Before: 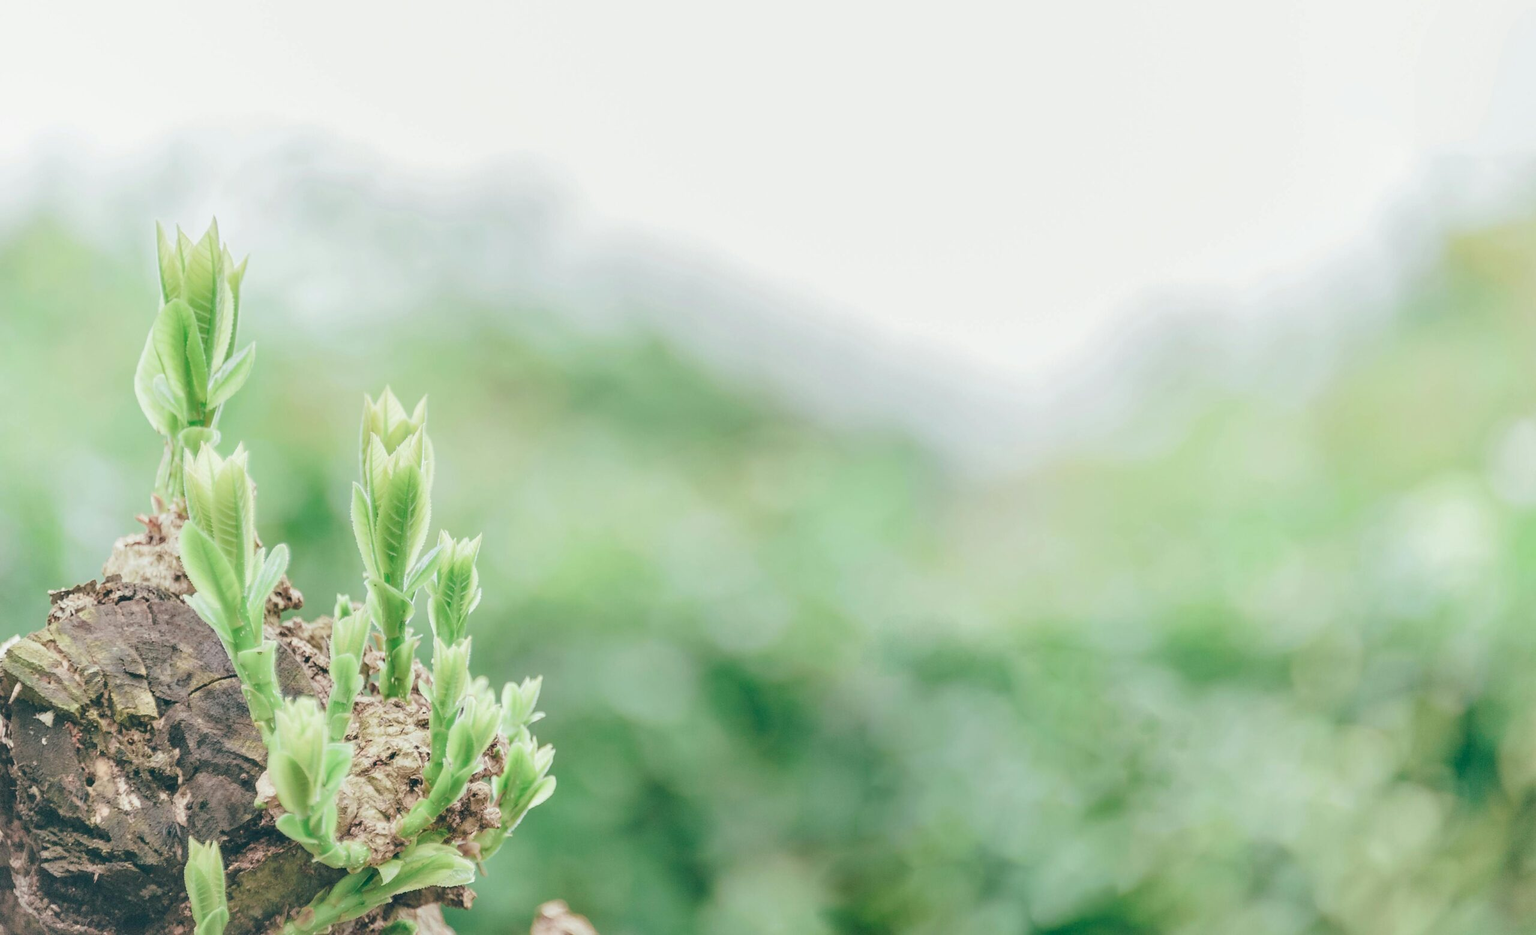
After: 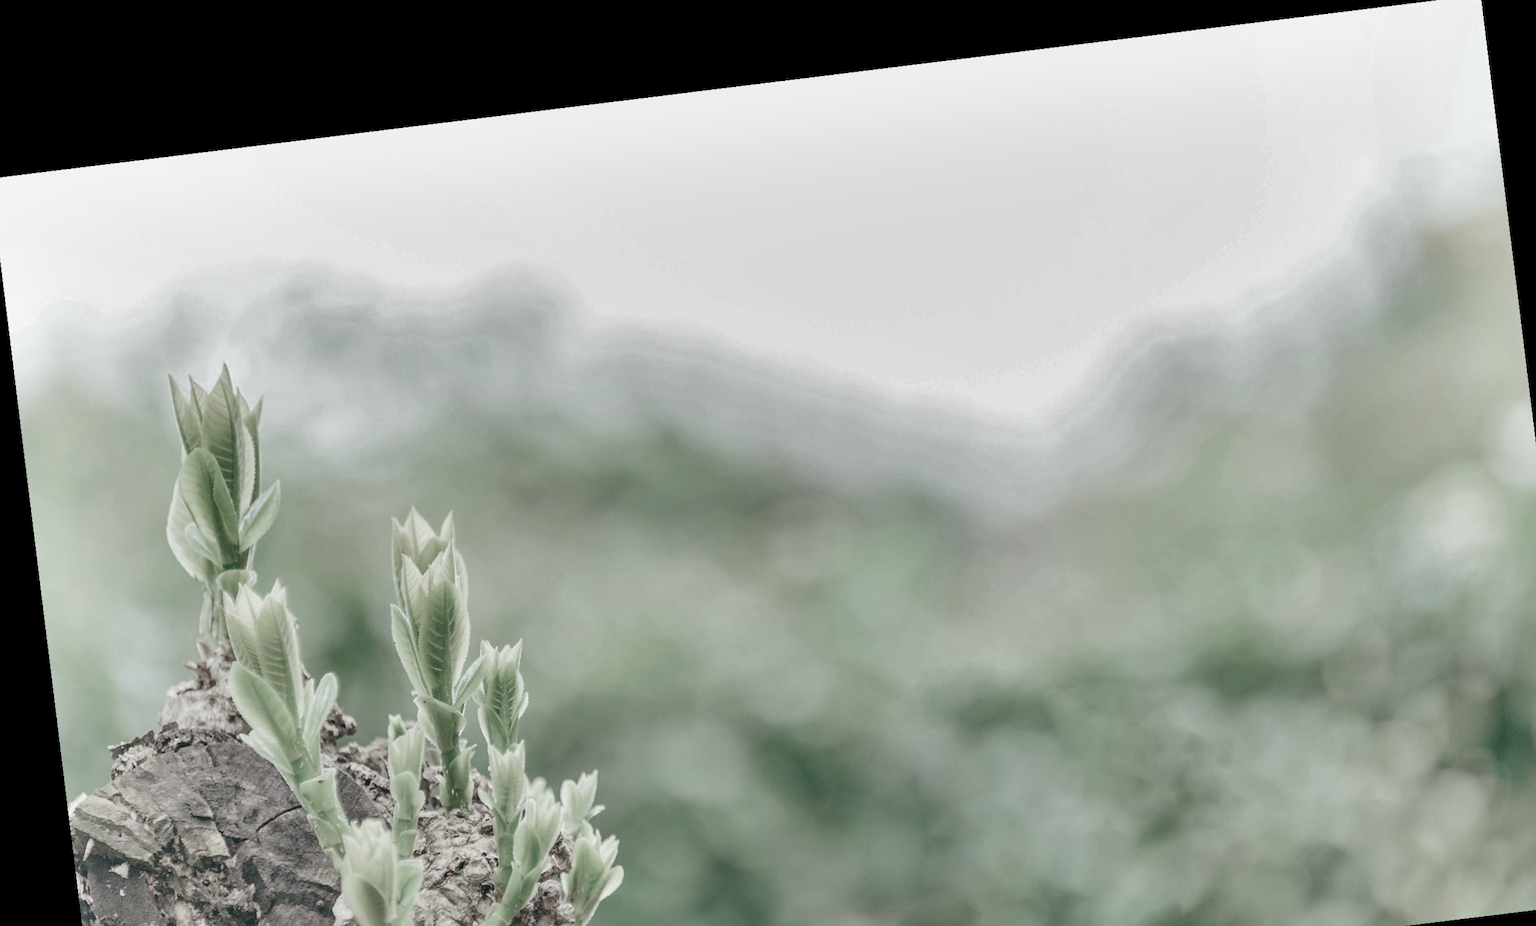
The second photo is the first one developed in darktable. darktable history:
shadows and highlights: shadows 60, highlights -60.23, soften with gaussian
rotate and perspective: rotation -6.83°, automatic cropping off
color zones: curves: ch0 [(0, 0.613) (0.01, 0.613) (0.245, 0.448) (0.498, 0.529) (0.642, 0.665) (0.879, 0.777) (0.99, 0.613)]; ch1 [(0, 0.272) (0.219, 0.127) (0.724, 0.346)]
crop and rotate: angle 0.2°, left 0.275%, right 3.127%, bottom 14.18%
